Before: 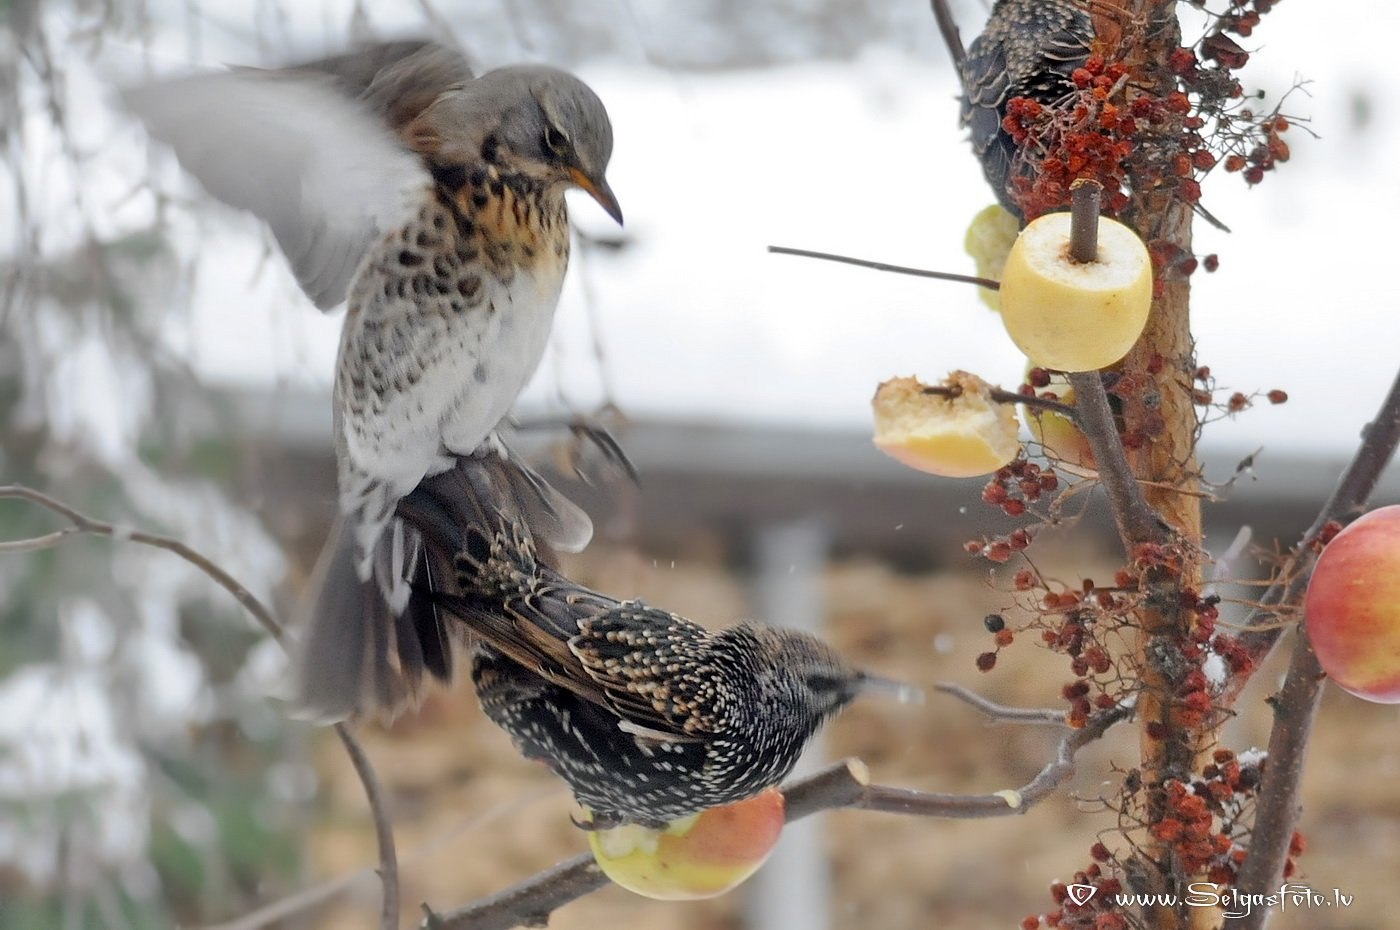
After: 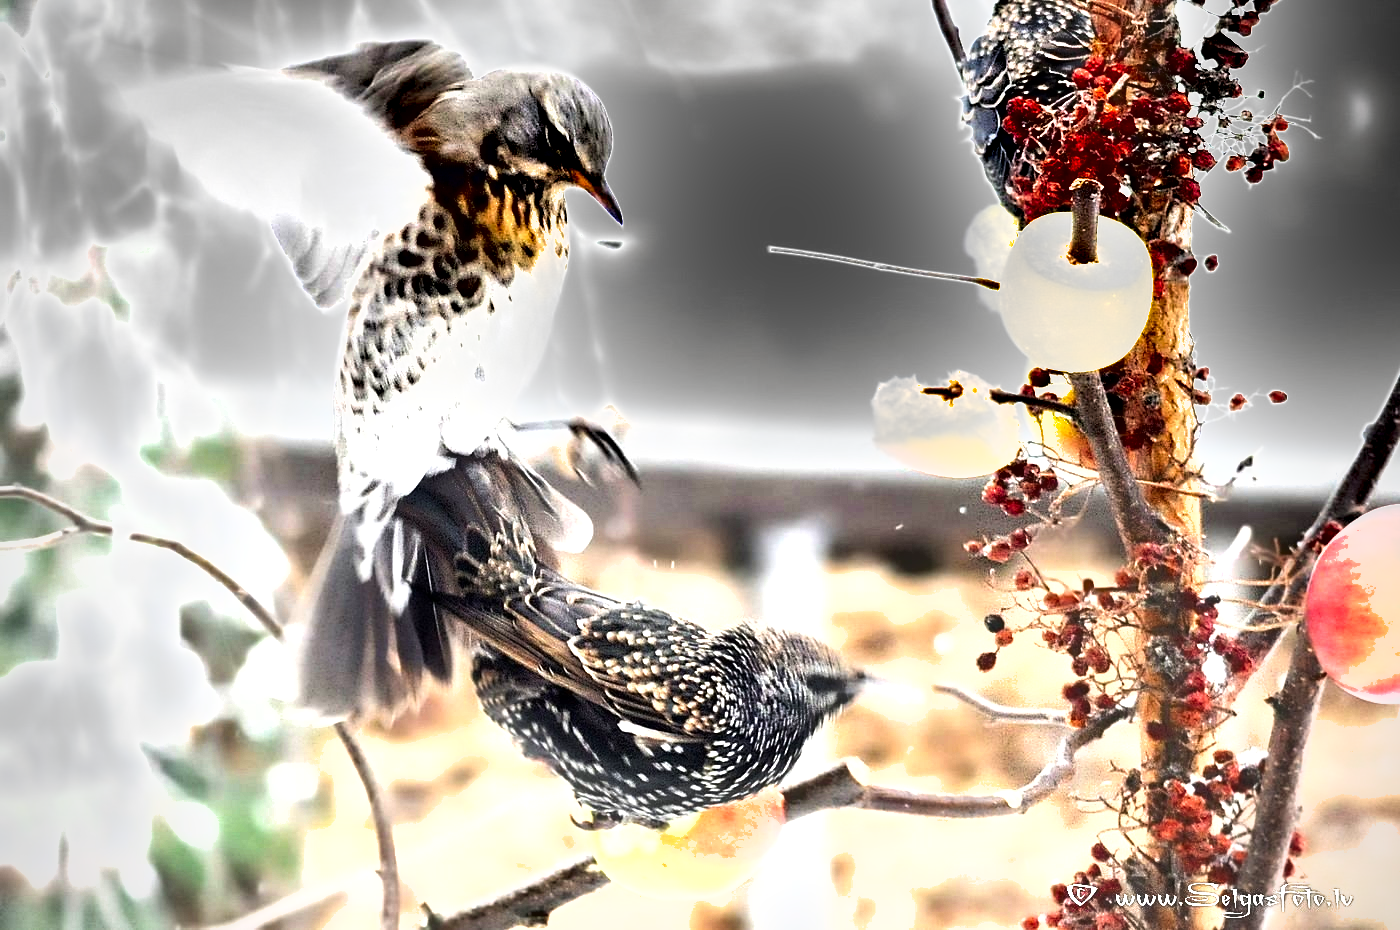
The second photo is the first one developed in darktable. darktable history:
exposure: exposure 1.211 EV, compensate highlight preservation false
vignetting: fall-off radius 60.96%
tone equalizer: -8 EV -0.769 EV, -7 EV -0.735 EV, -6 EV -0.62 EV, -5 EV -0.418 EV, -3 EV 0.38 EV, -2 EV 0.6 EV, -1 EV 0.682 EV, +0 EV 0.766 EV
shadows and highlights: low approximation 0.01, soften with gaussian
